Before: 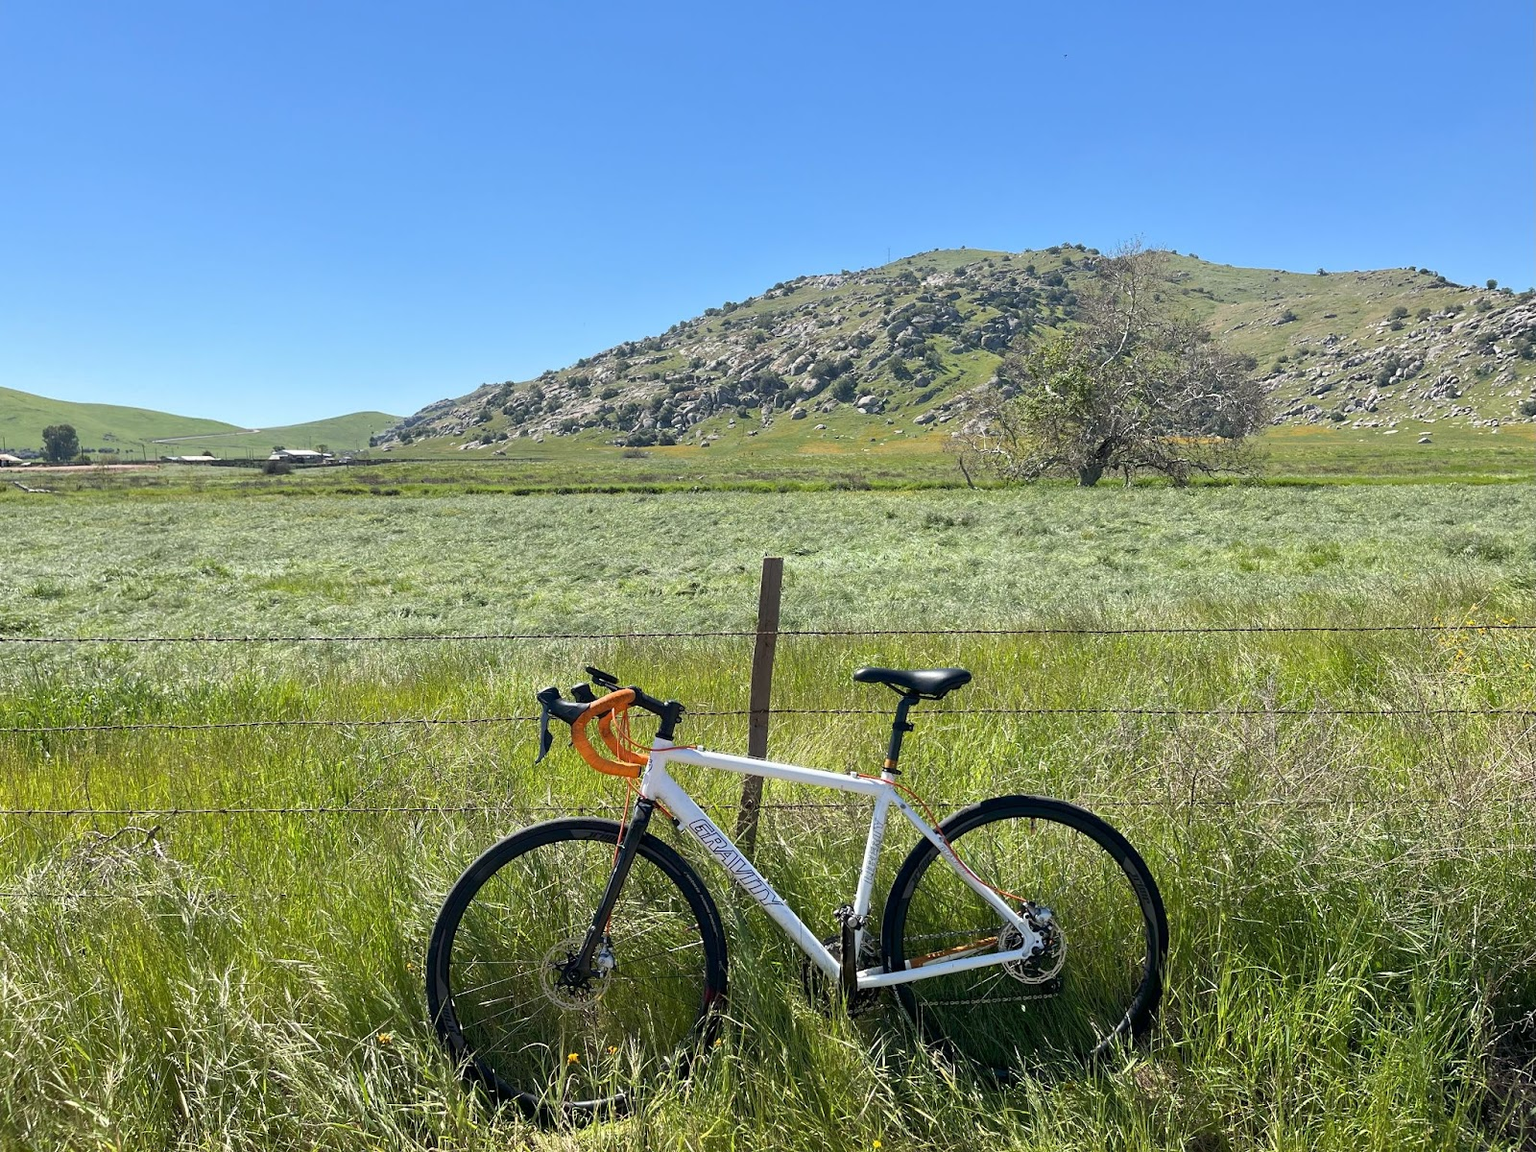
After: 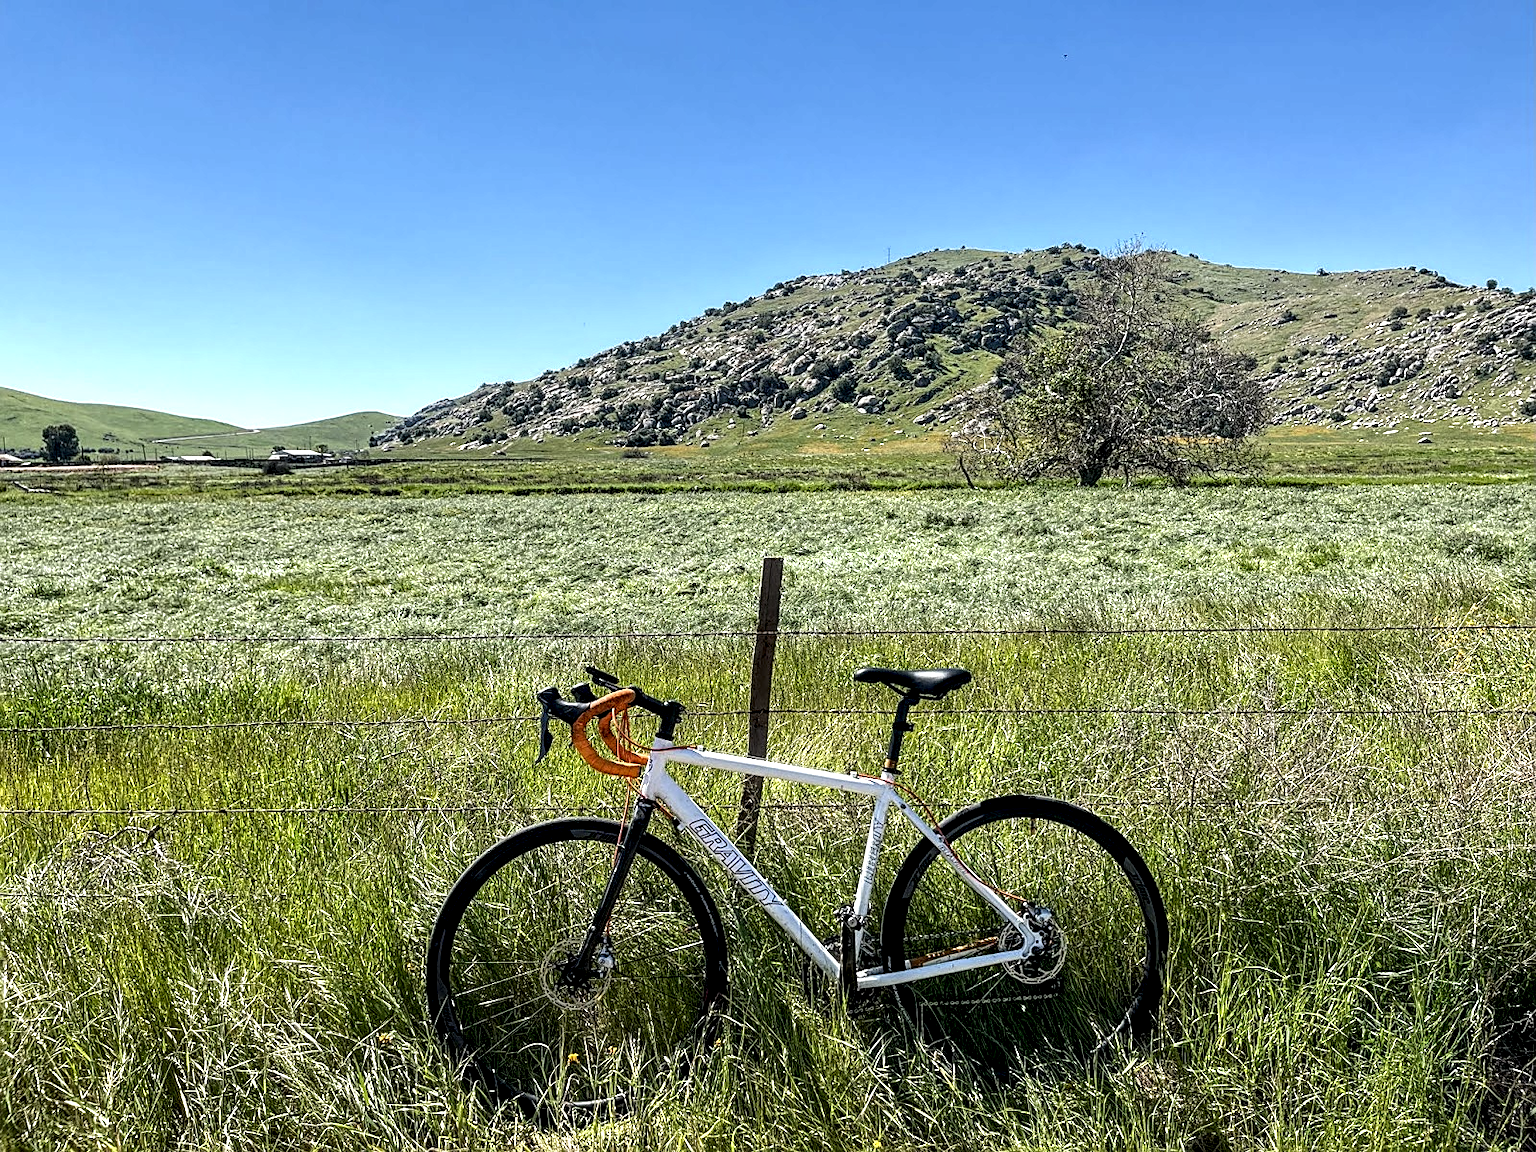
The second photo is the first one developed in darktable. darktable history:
sharpen: on, module defaults
local contrast: detail 203%
